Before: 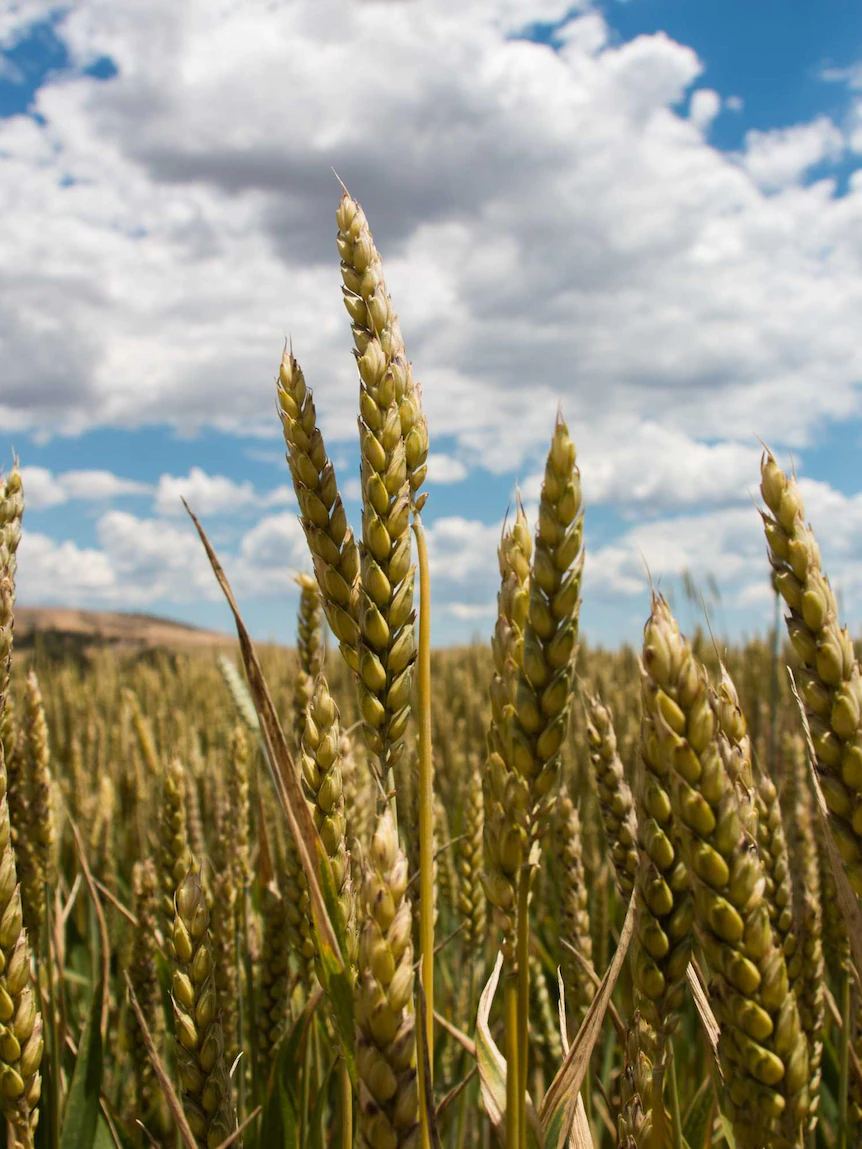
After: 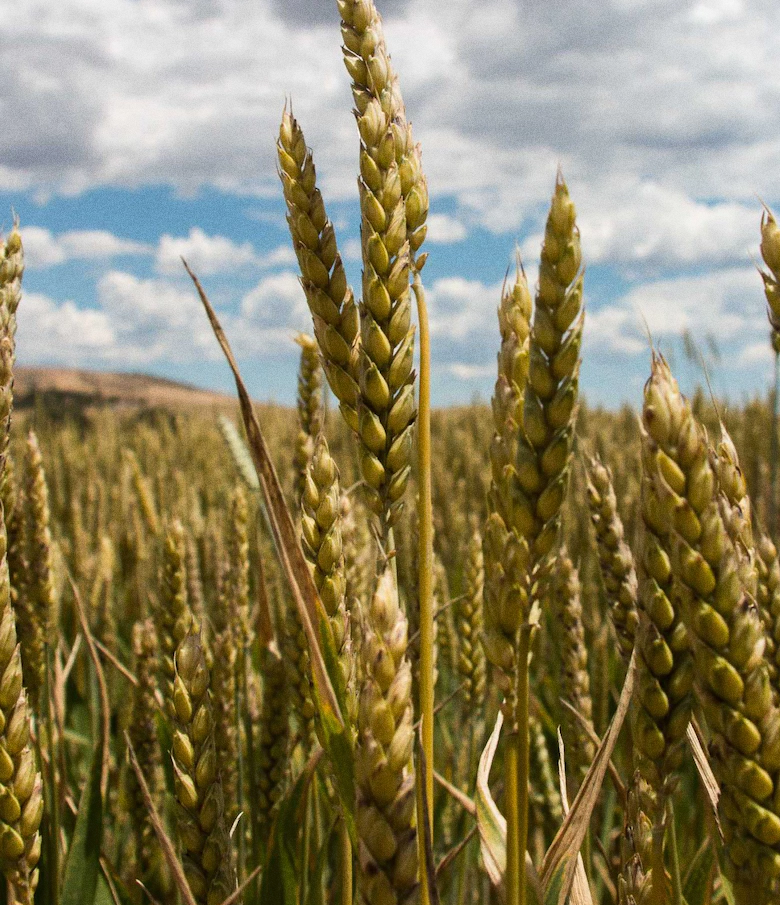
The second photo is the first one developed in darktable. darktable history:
crop: top 20.916%, right 9.437%, bottom 0.316%
grain: coarseness 0.09 ISO
